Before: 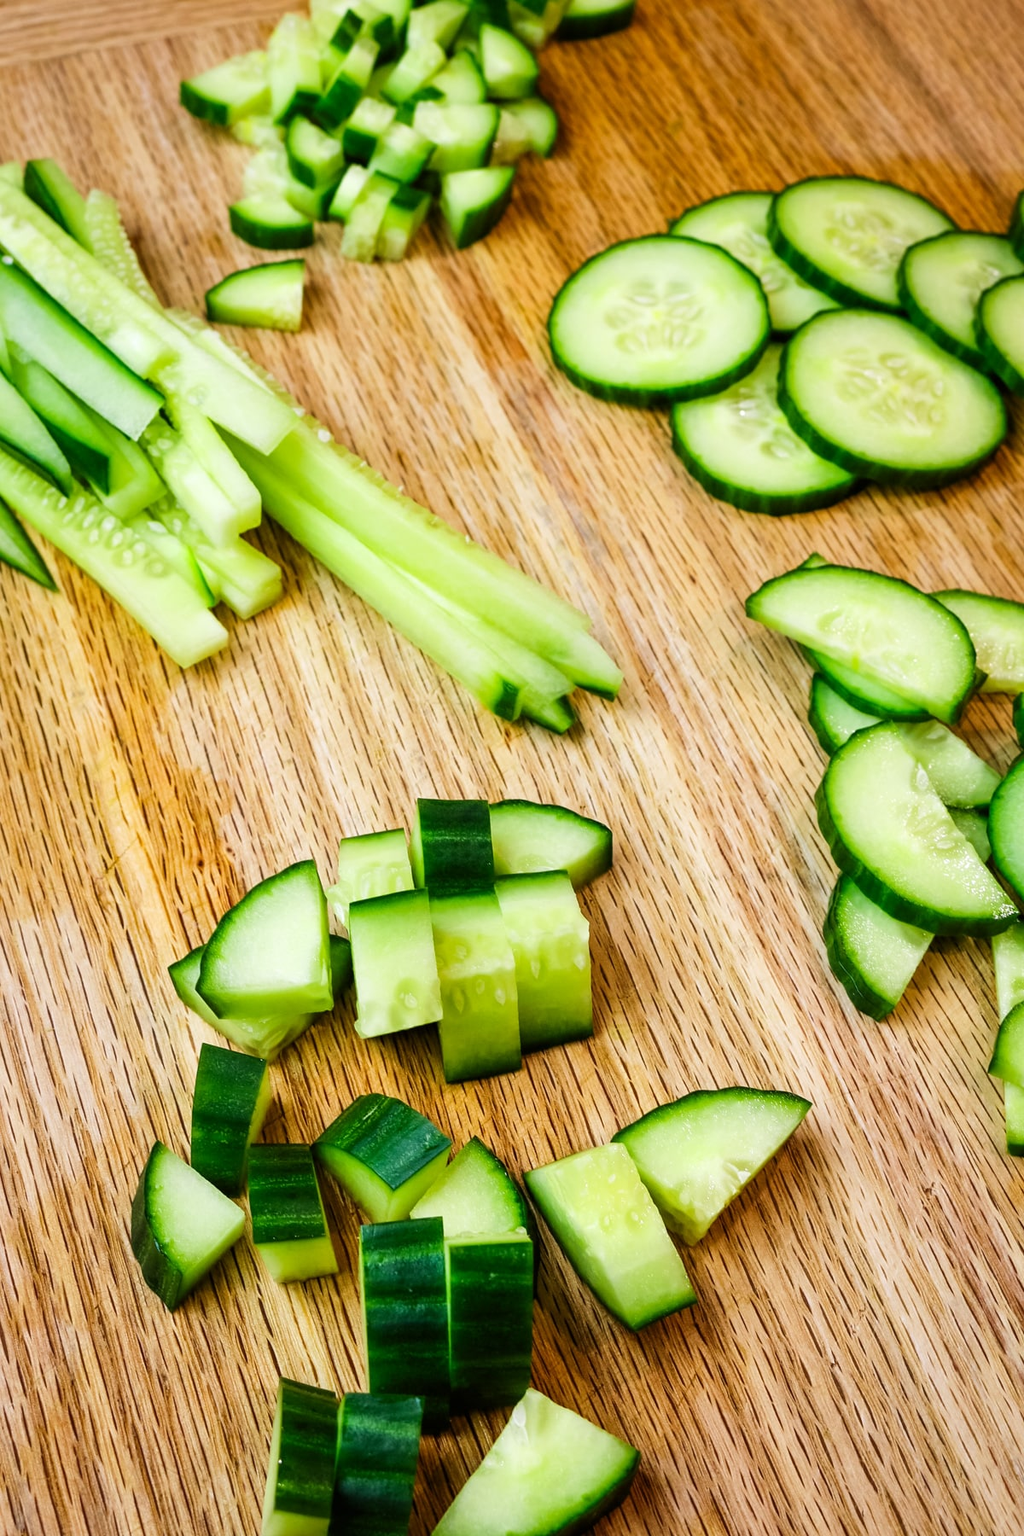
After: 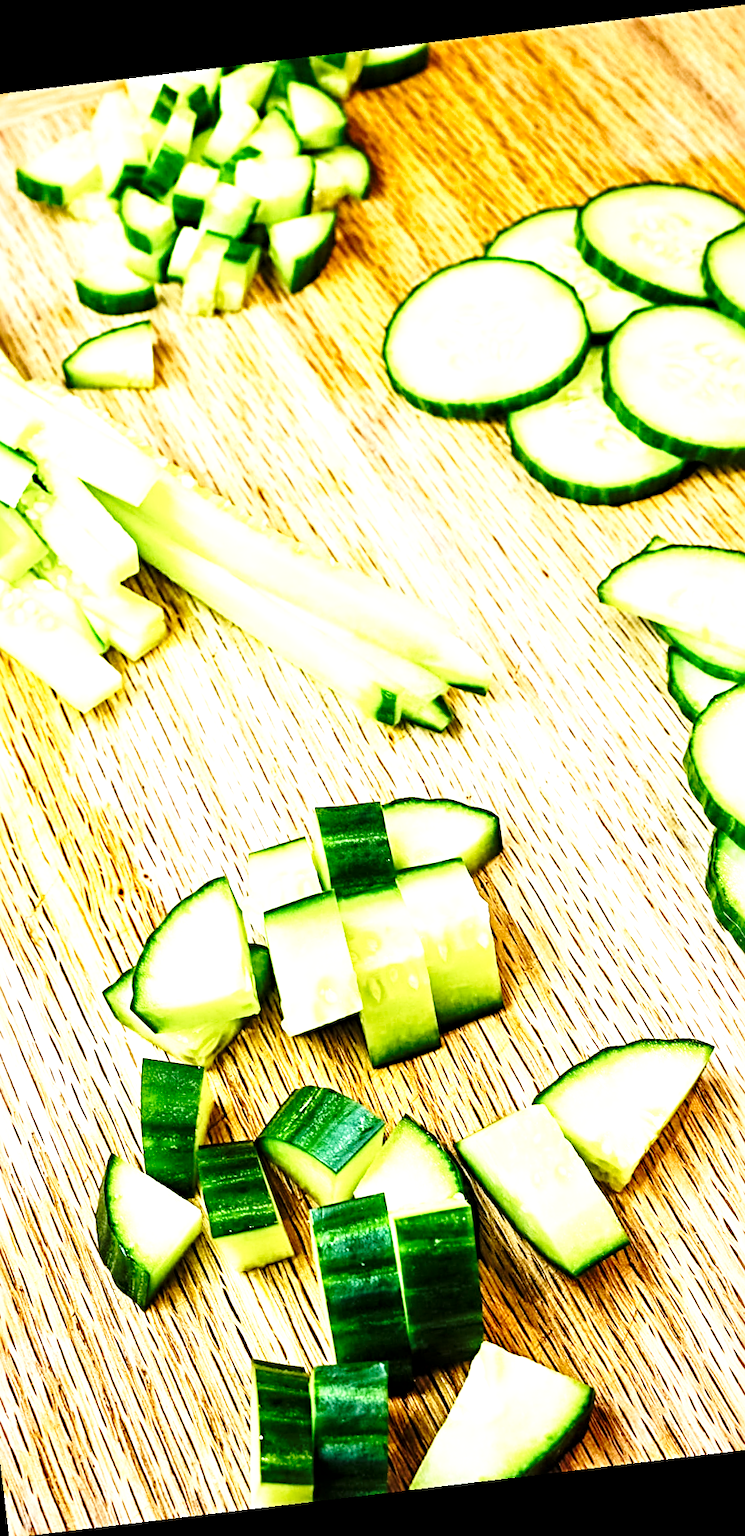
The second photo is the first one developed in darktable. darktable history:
rotate and perspective: rotation -6.83°, automatic cropping off
exposure: exposure 0.766 EV, compensate highlight preservation false
sharpen: radius 4
local contrast: mode bilateral grid, contrast 30, coarseness 25, midtone range 0.2
tone equalizer: -8 EV -0.417 EV, -7 EV -0.389 EV, -6 EV -0.333 EV, -5 EV -0.222 EV, -3 EV 0.222 EV, -2 EV 0.333 EV, -1 EV 0.389 EV, +0 EV 0.417 EV, edges refinement/feathering 500, mask exposure compensation -1.57 EV, preserve details no
white balance: red 0.978, blue 0.999
crop and rotate: left 14.436%, right 18.898%
base curve: curves: ch0 [(0, 0) (0.028, 0.03) (0.121, 0.232) (0.46, 0.748) (0.859, 0.968) (1, 1)], preserve colors none
